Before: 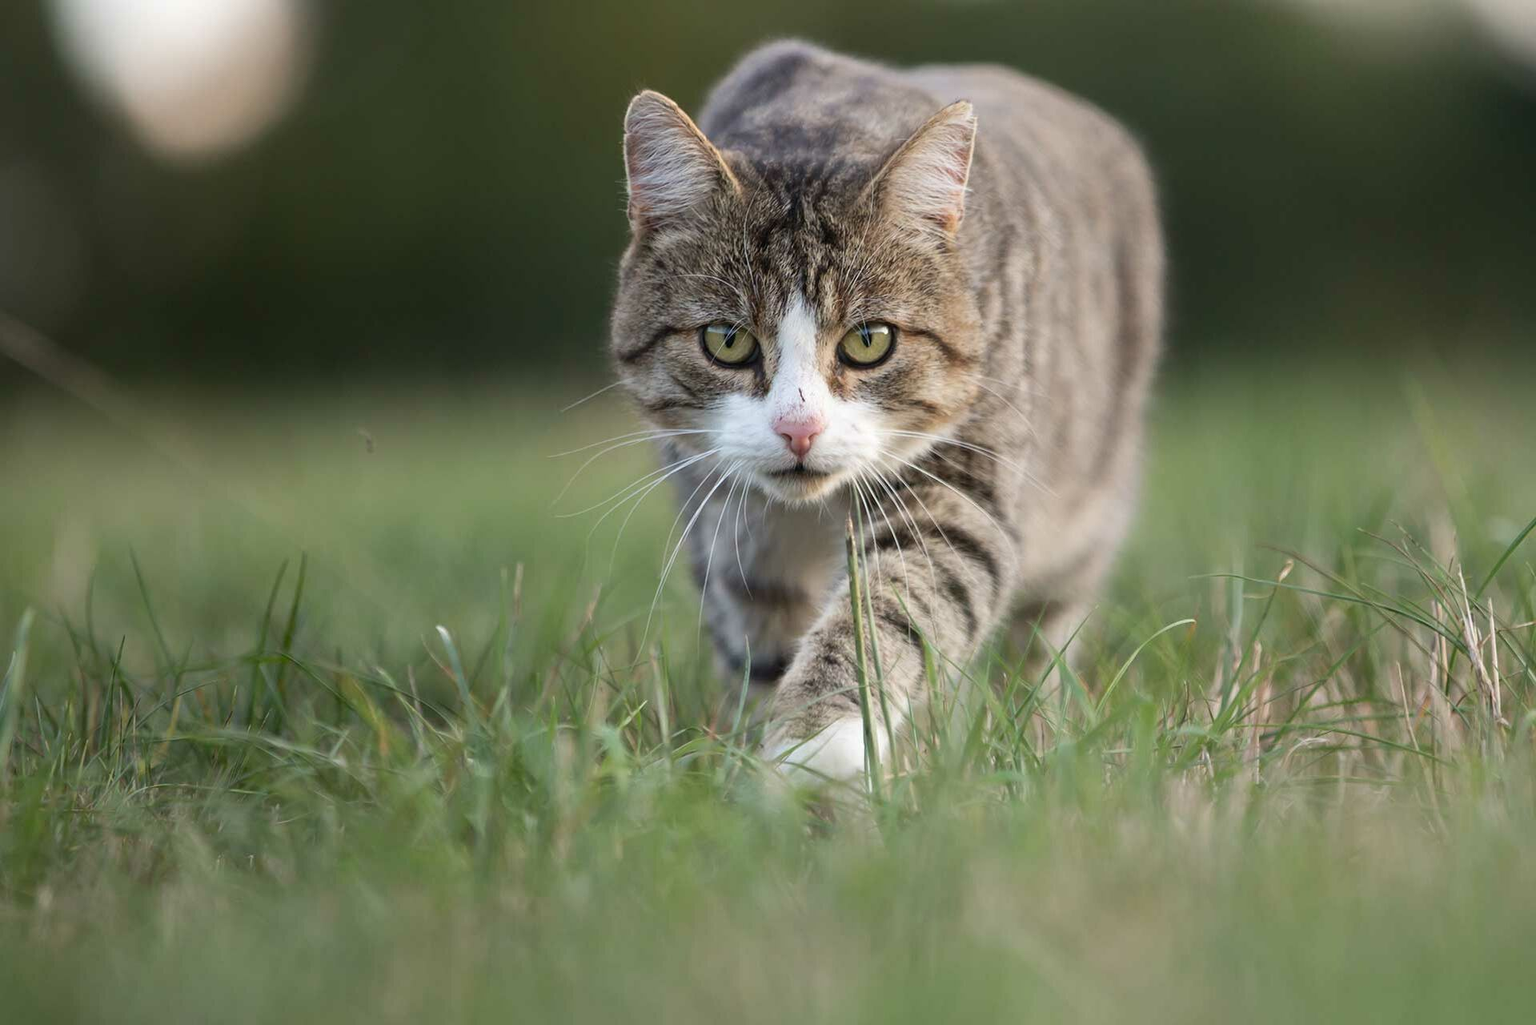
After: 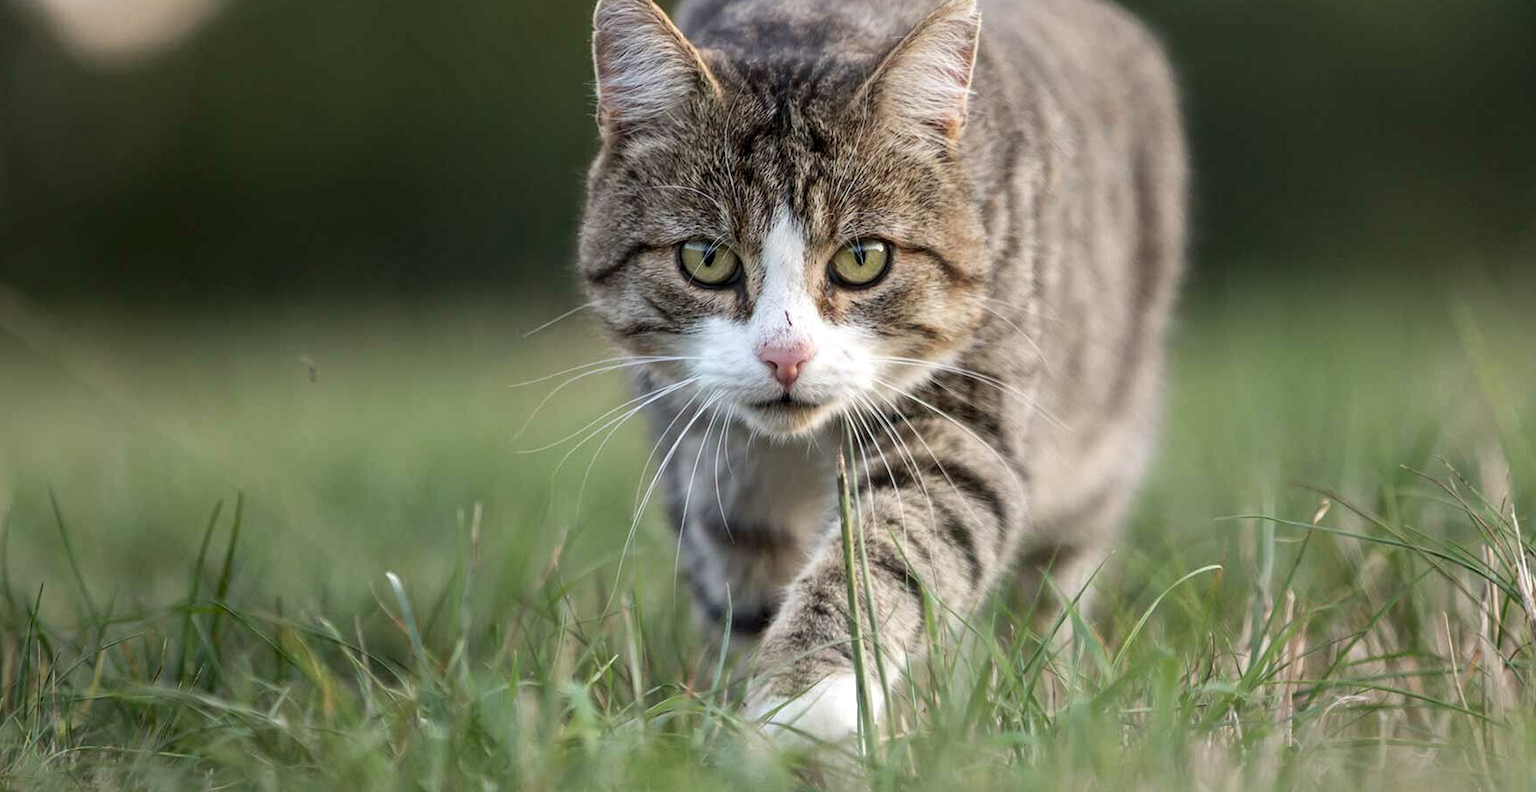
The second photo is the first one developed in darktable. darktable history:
local contrast: detail 130%
crop: left 5.596%, top 10.314%, right 3.534%, bottom 19.395%
